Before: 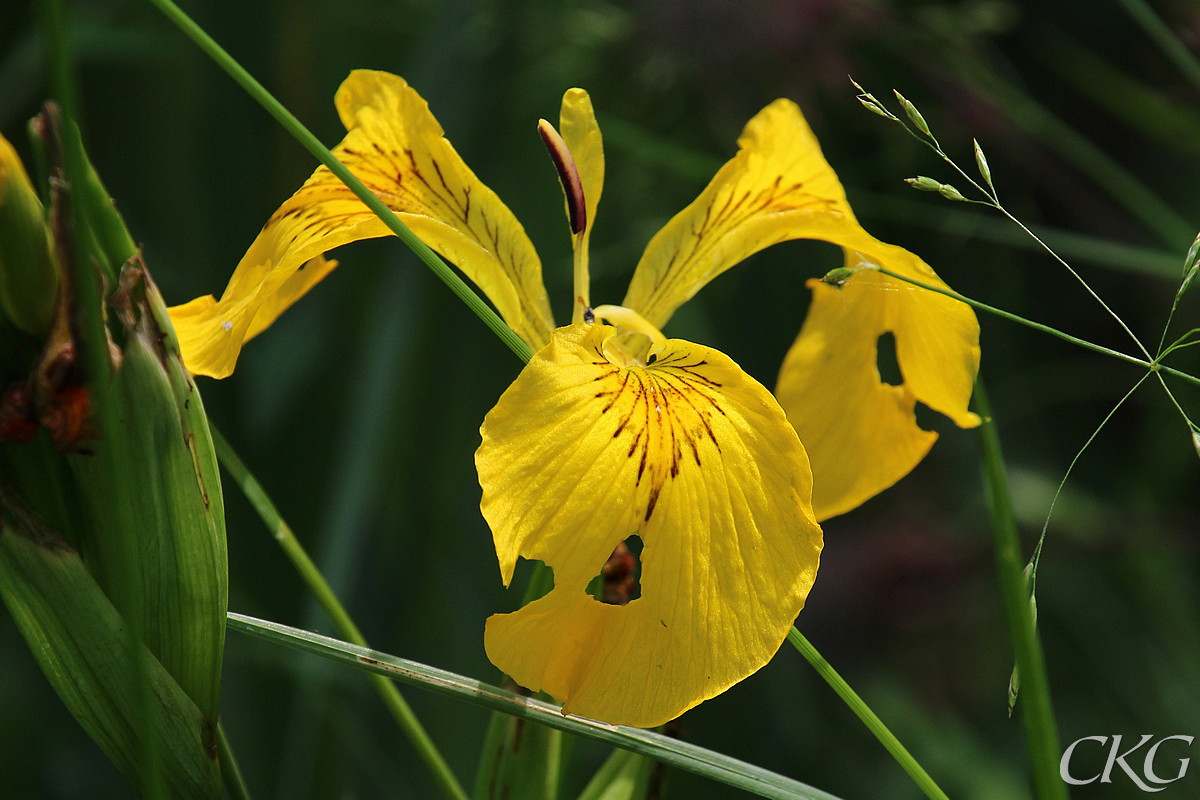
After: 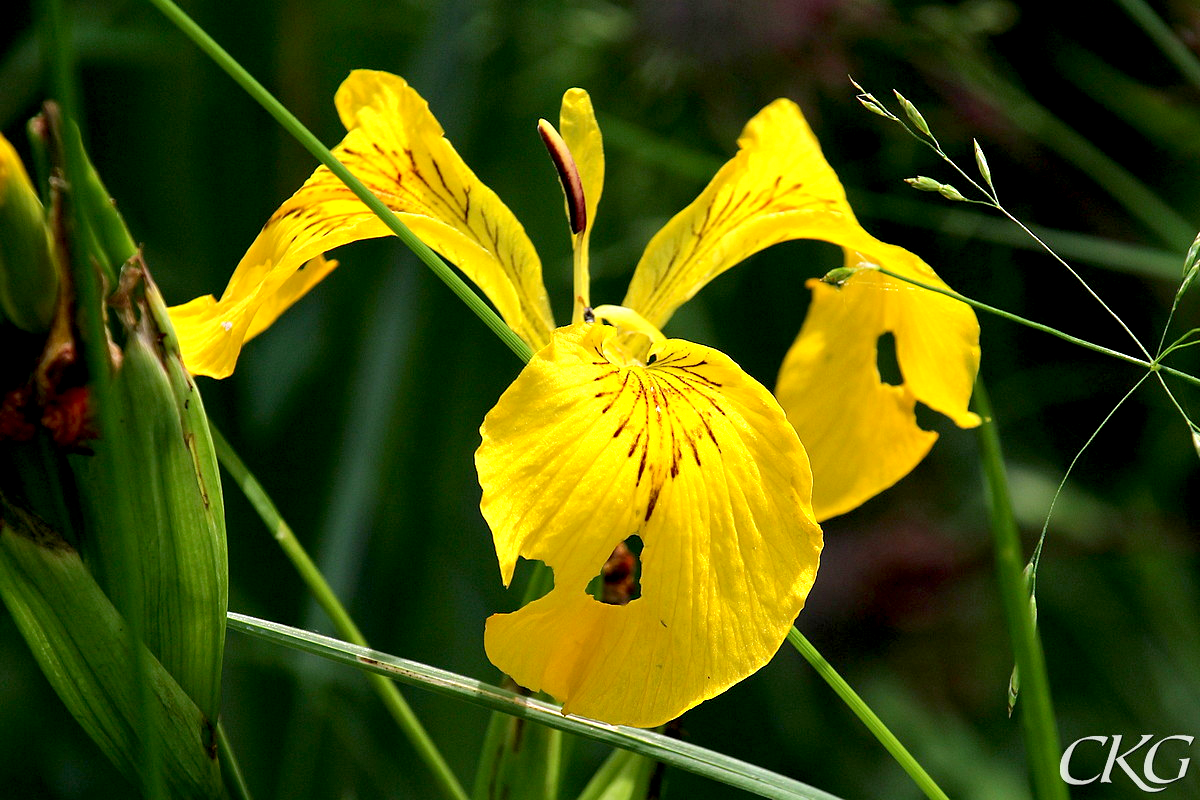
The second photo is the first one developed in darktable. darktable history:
exposure: black level correction 0.008, exposure 0.106 EV, compensate exposure bias true, compensate highlight preservation false
